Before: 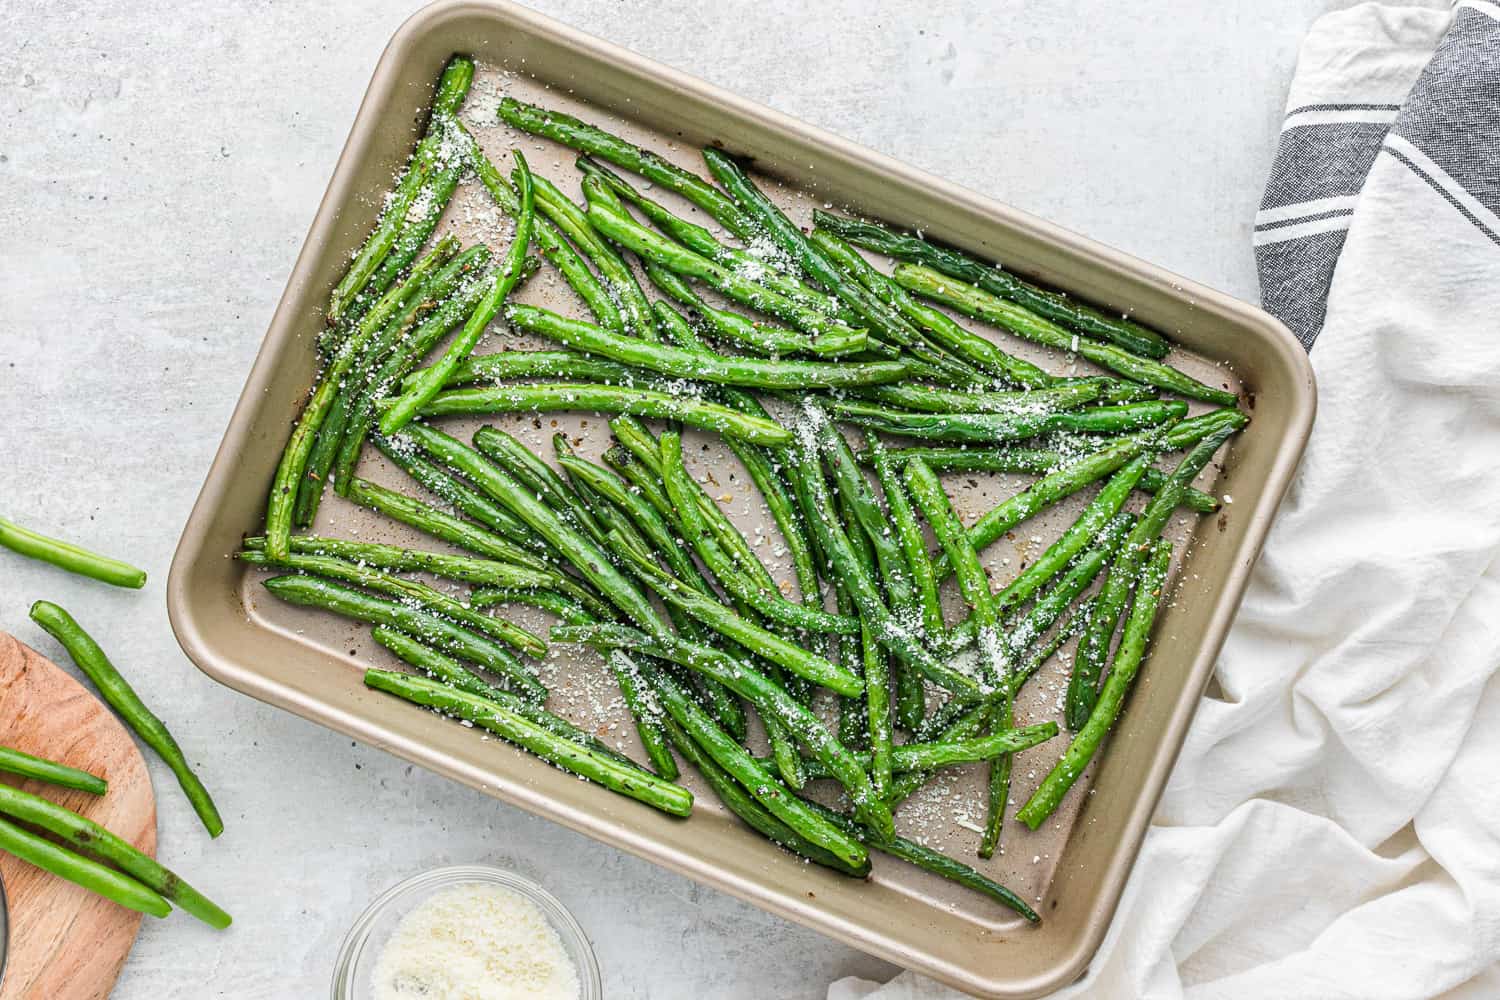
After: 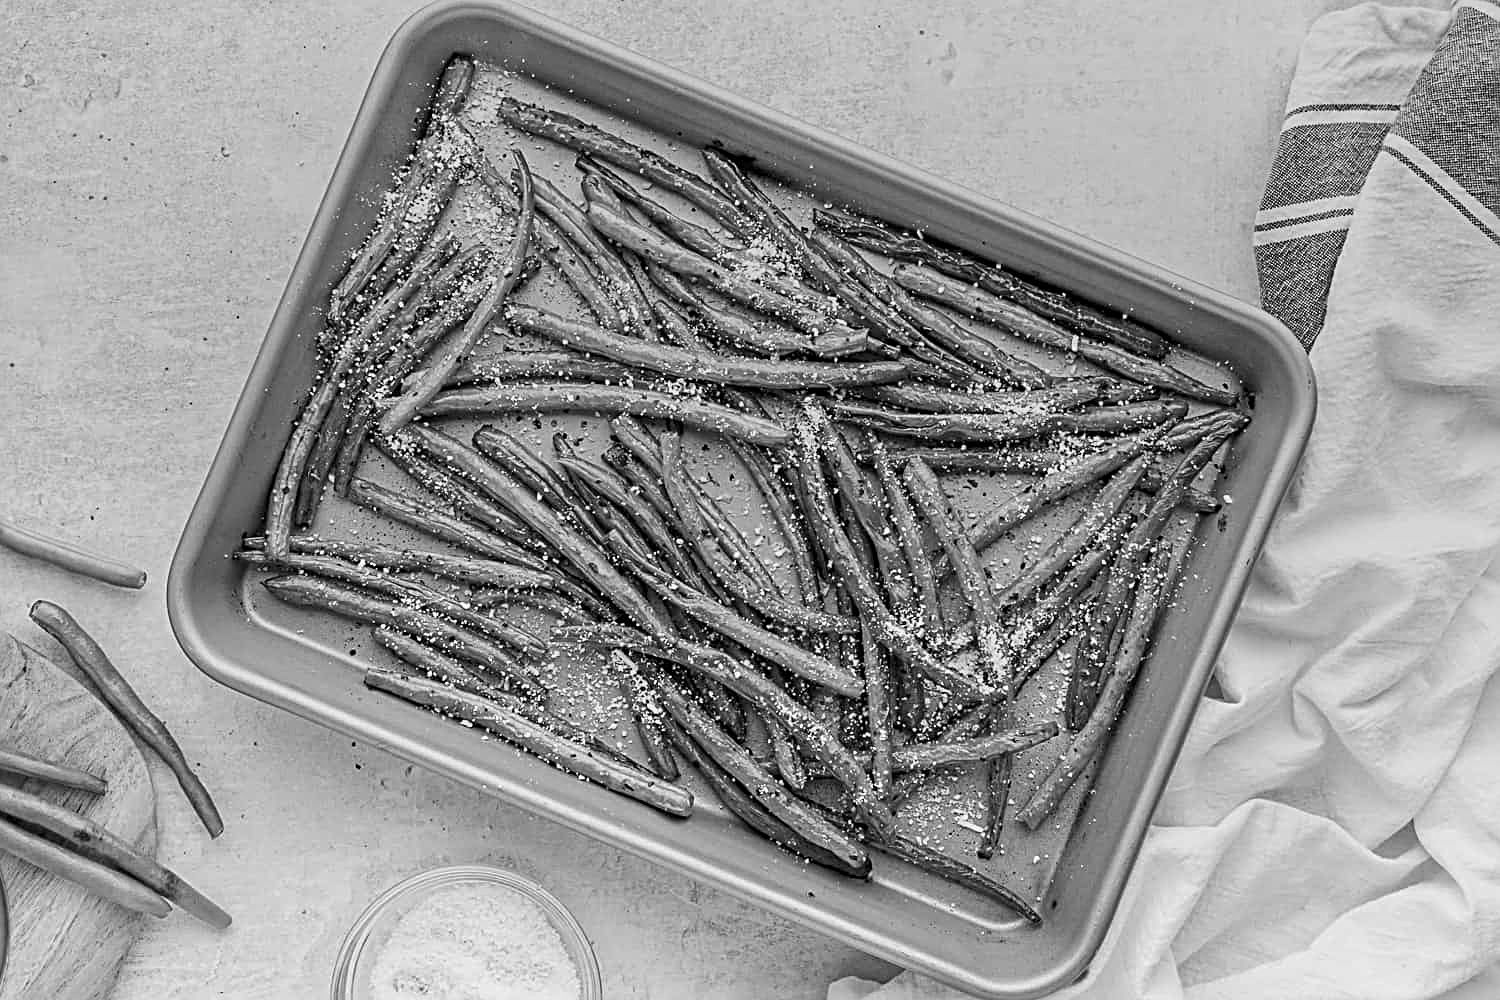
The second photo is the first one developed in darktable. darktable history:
sharpen: radius 2.676, amount 0.669
graduated density: rotation 5.63°, offset 76.9
haze removal: strength 0.12, distance 0.25, compatibility mode true, adaptive false
monochrome: a -6.99, b 35.61, size 1.4
